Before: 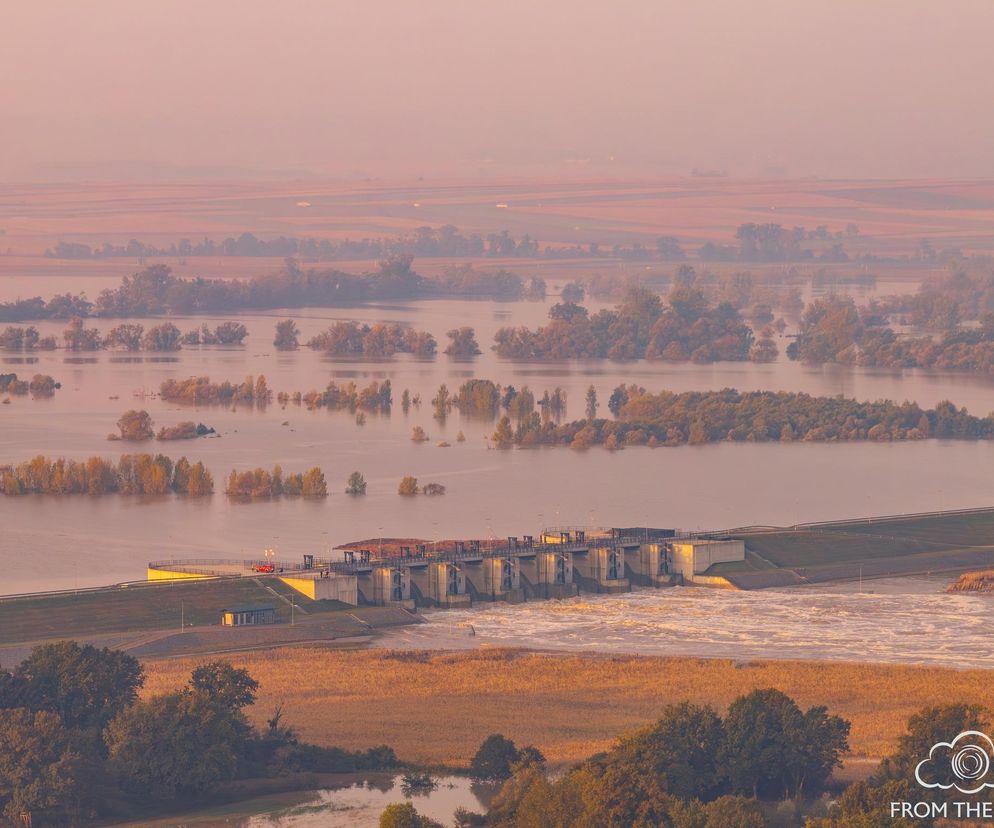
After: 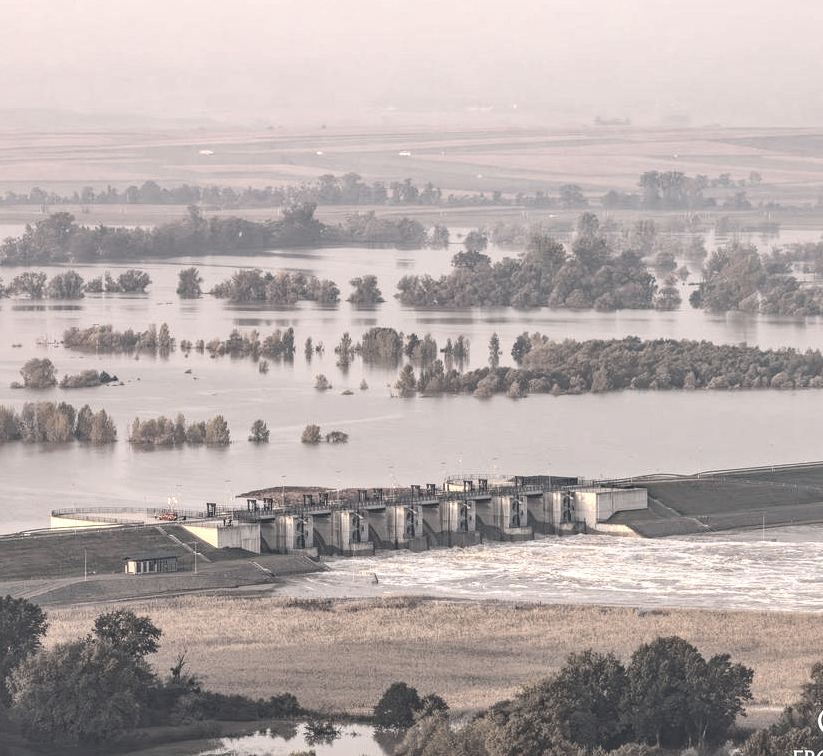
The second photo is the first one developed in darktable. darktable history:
shadows and highlights: on, module defaults
crop: left 9.824%, top 6.314%, right 7.345%, bottom 2.142%
local contrast: on, module defaults
contrast brightness saturation: contrast 0.271
haze removal: strength 0.123, distance 0.251, adaptive false
exposure: exposure 0.747 EV, compensate exposure bias true, compensate highlight preservation false
color correction: highlights b* -0.008, saturation 0.227
